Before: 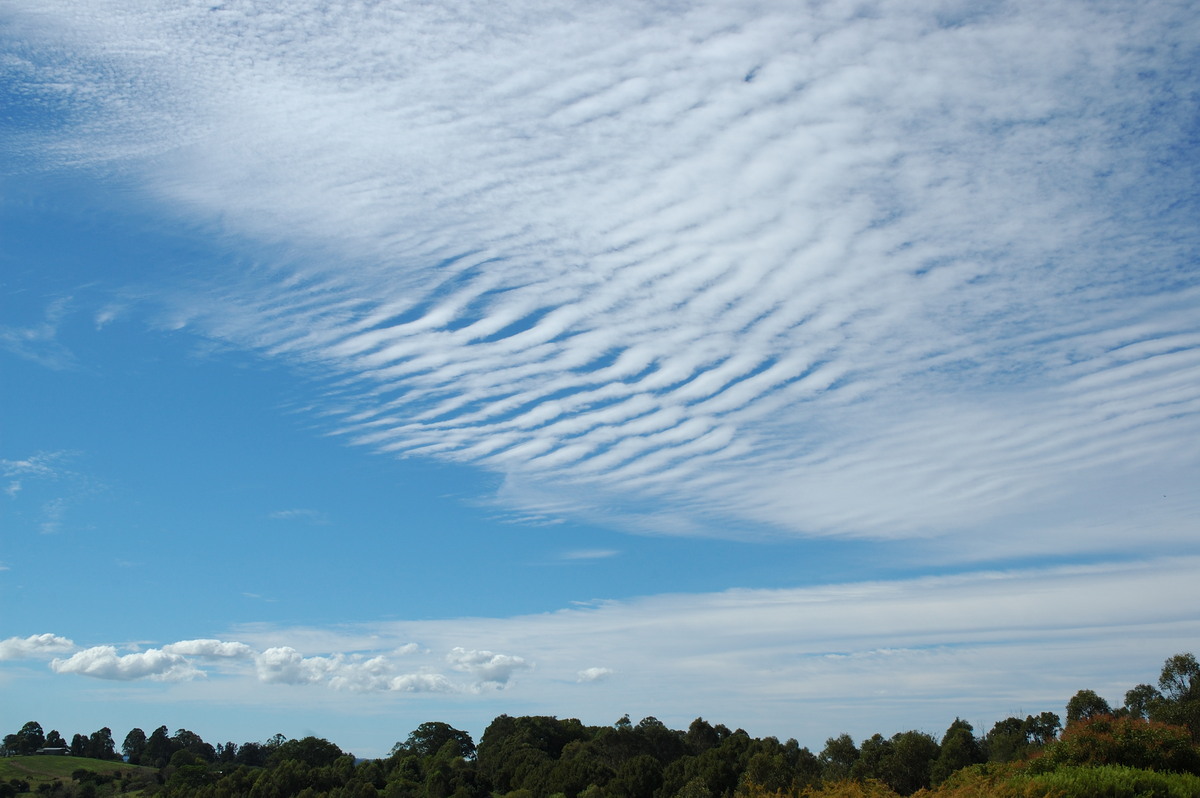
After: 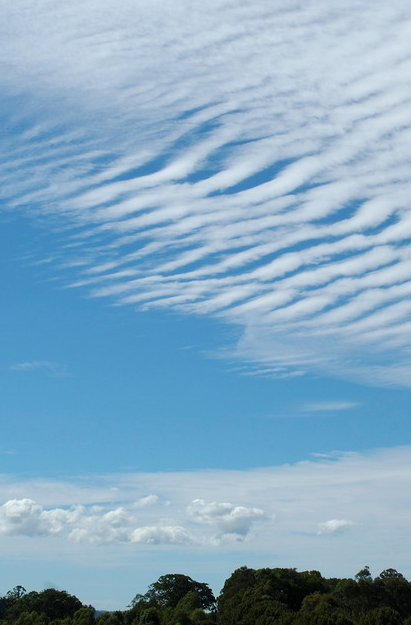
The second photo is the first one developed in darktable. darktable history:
crop and rotate: left 21.676%, top 18.653%, right 44.025%, bottom 2.996%
